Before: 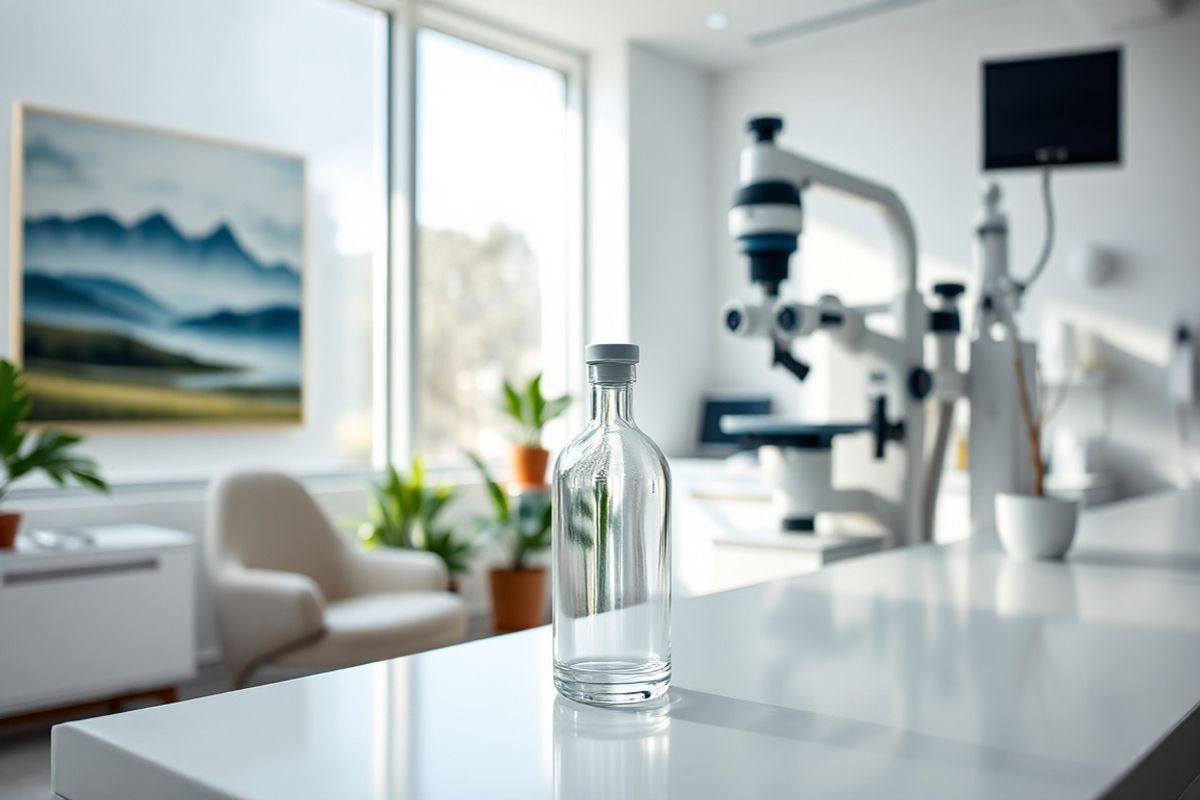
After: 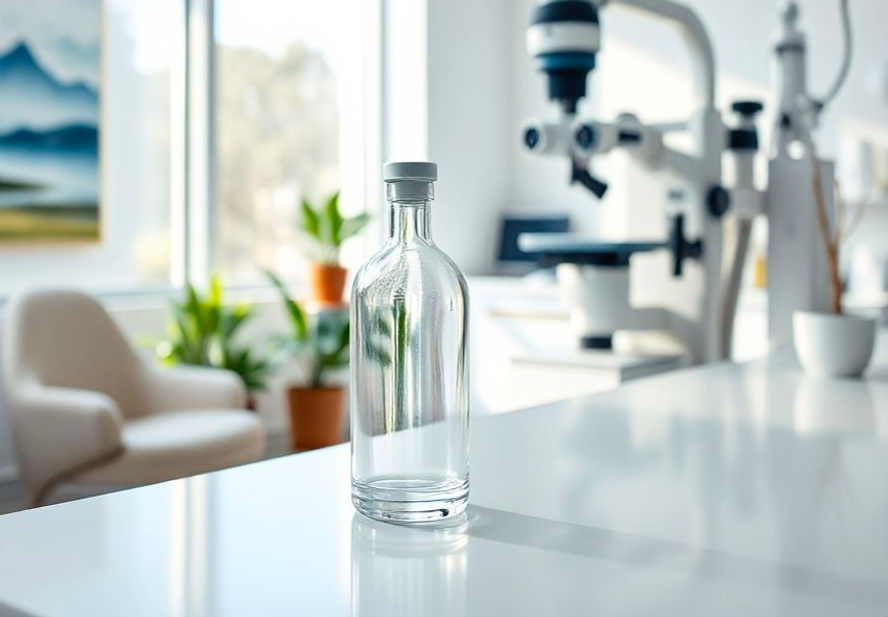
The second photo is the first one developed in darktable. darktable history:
color correction: highlights a* -0.137, highlights b* 0.137
crop: left 16.871%, top 22.857%, right 9.116%
contrast brightness saturation: contrast 0.07, brightness 0.08, saturation 0.18
